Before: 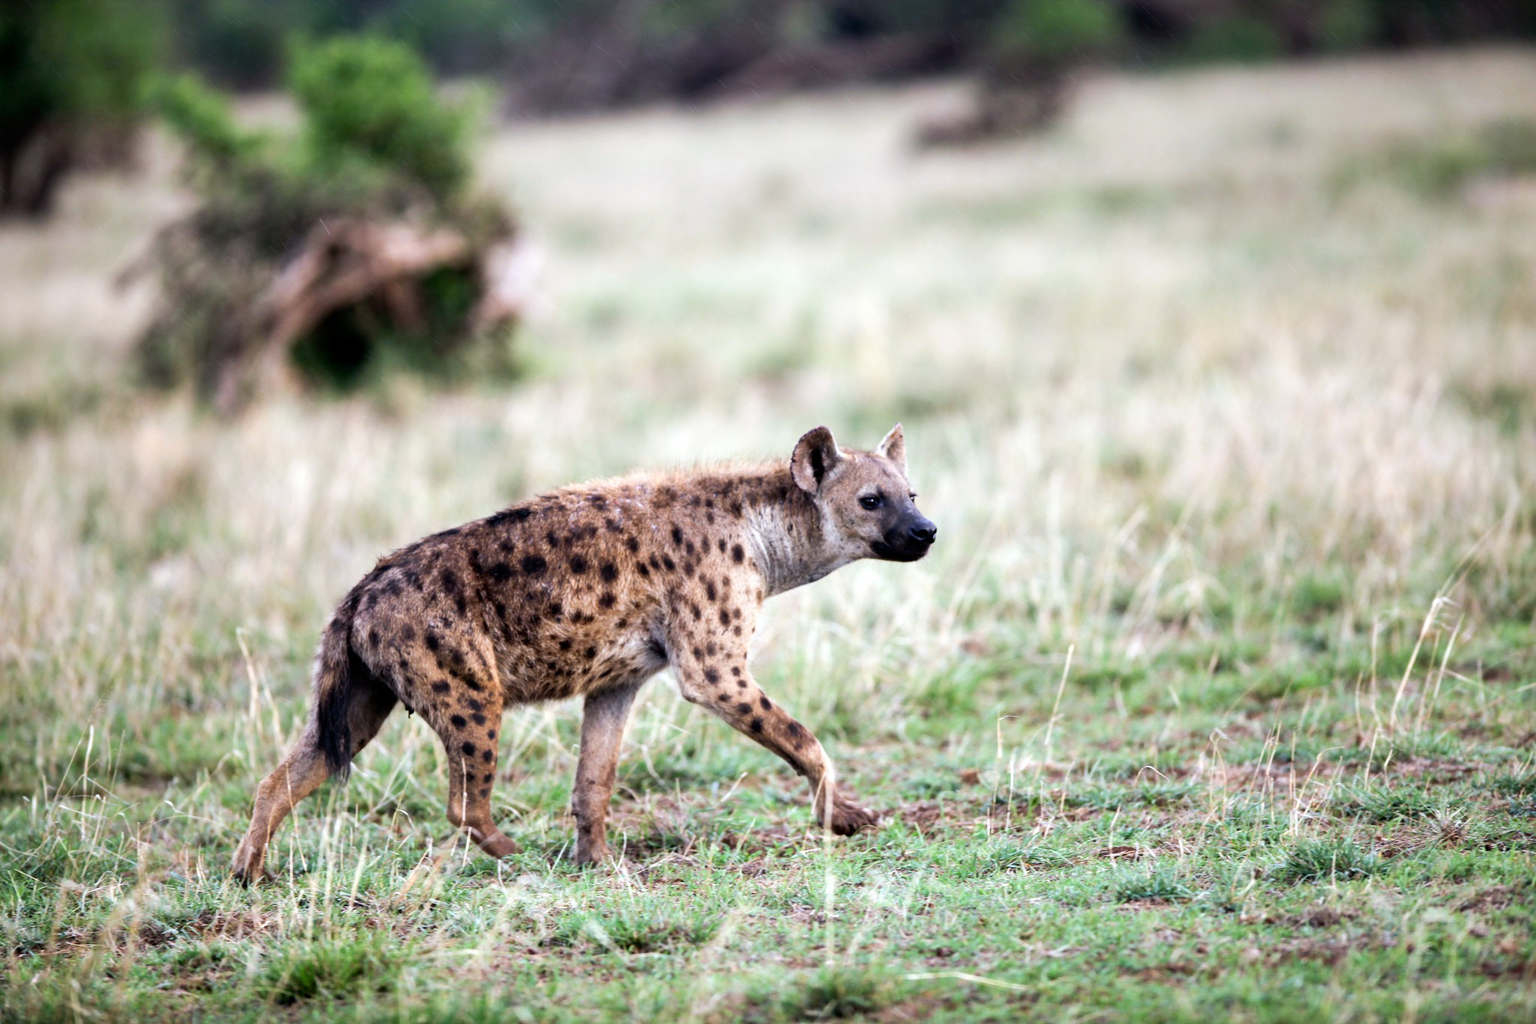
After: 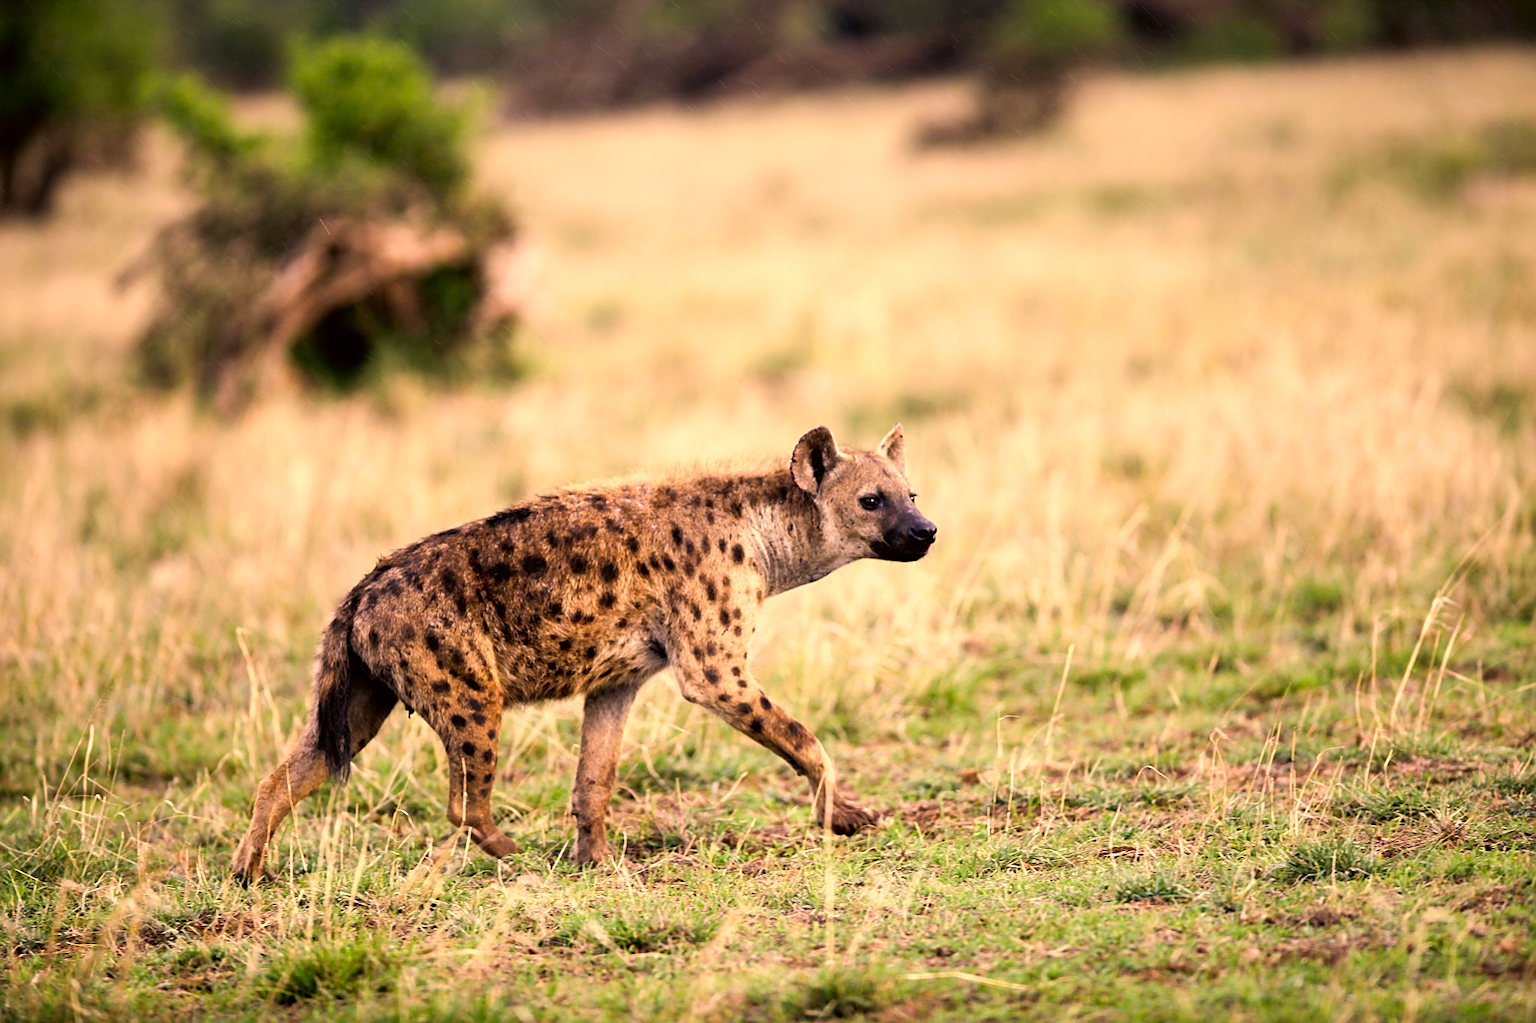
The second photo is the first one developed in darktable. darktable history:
color correction: highlights a* 18.13, highlights b* 34.89, shadows a* 1.1, shadows b* 6.53, saturation 1.01
sharpen: on, module defaults
